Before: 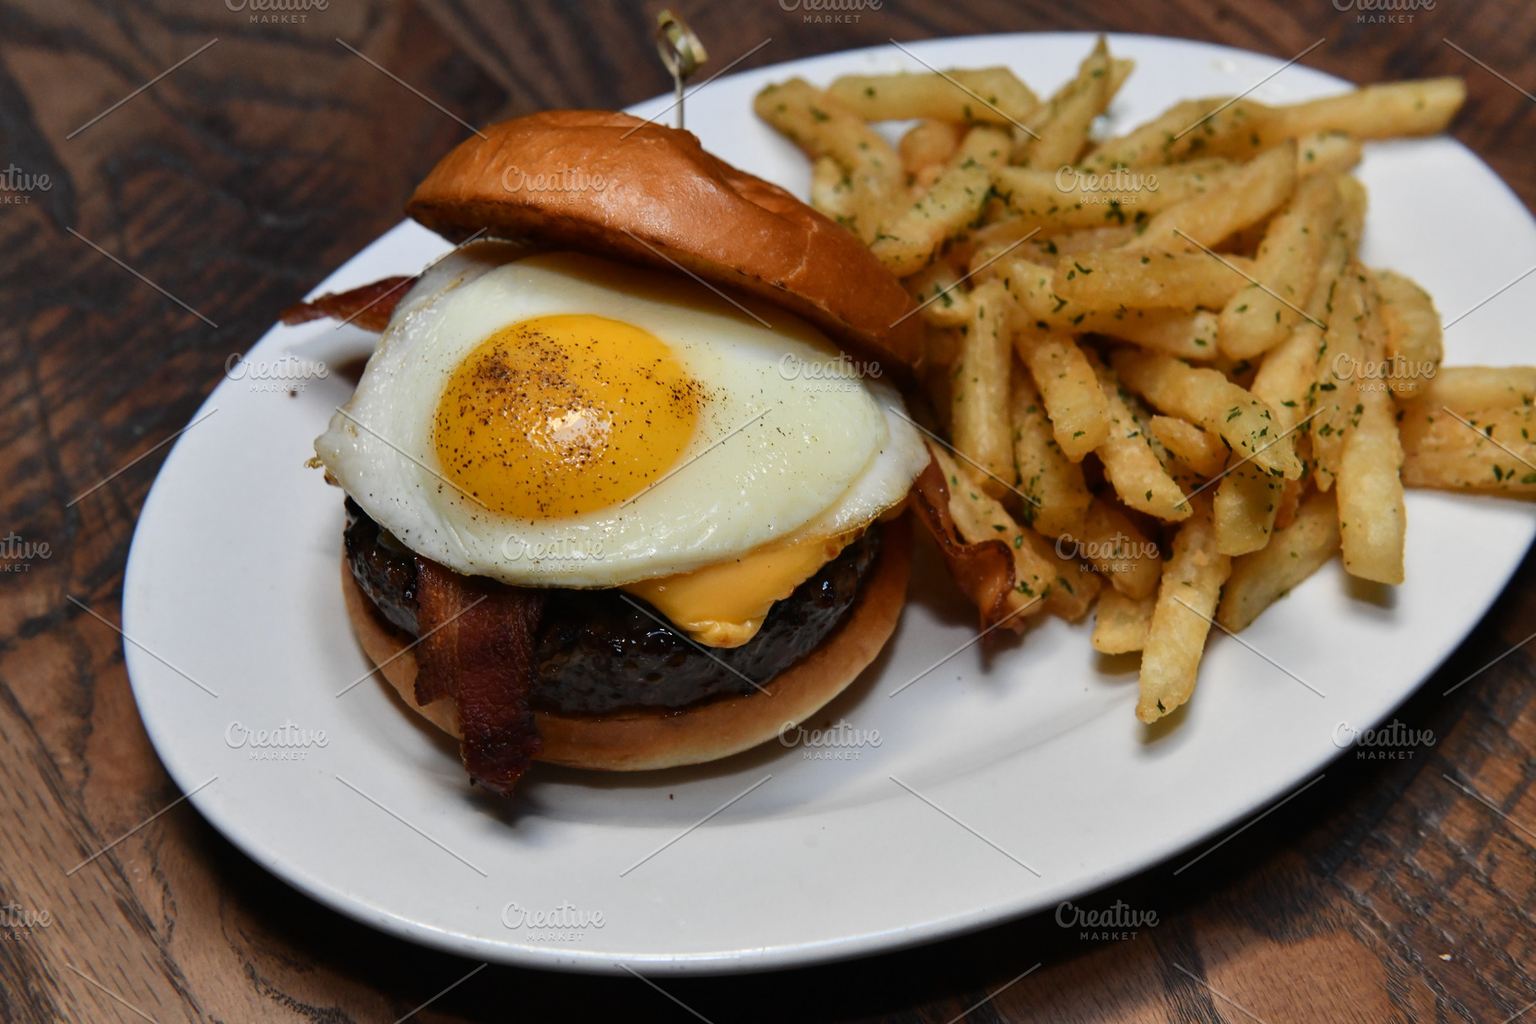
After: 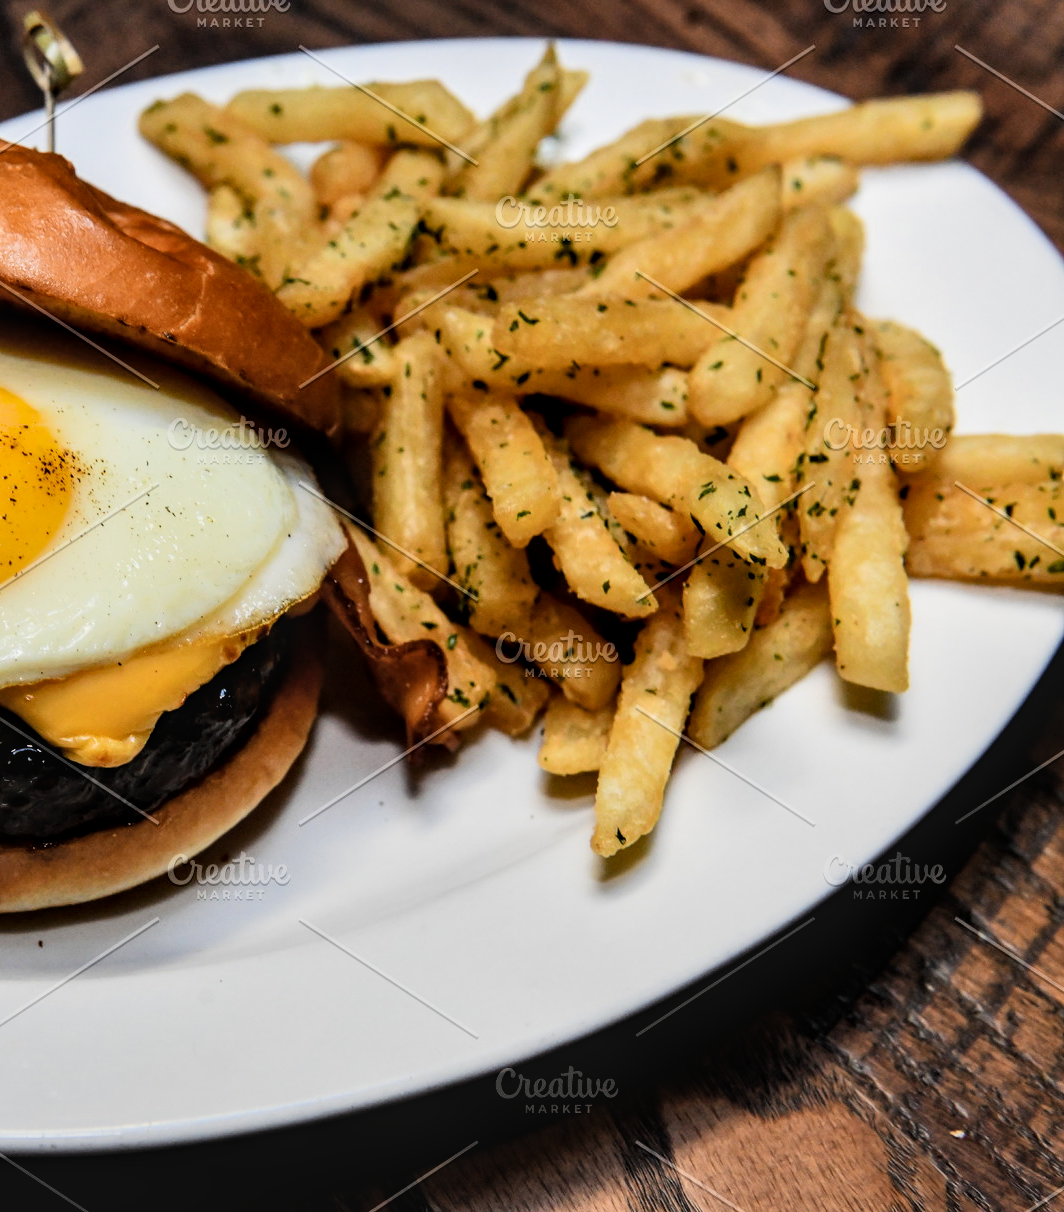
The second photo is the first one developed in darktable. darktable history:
crop: left 41.497%
local contrast: detail 130%
exposure: black level correction 0.001, exposure 0.499 EV, compensate highlight preservation false
color balance rgb: perceptual saturation grading › global saturation 0.543%, global vibrance 20%
filmic rgb: black relative exposure -8.02 EV, white relative exposure 4.03 EV, hardness 4.15, contrast 1.377
